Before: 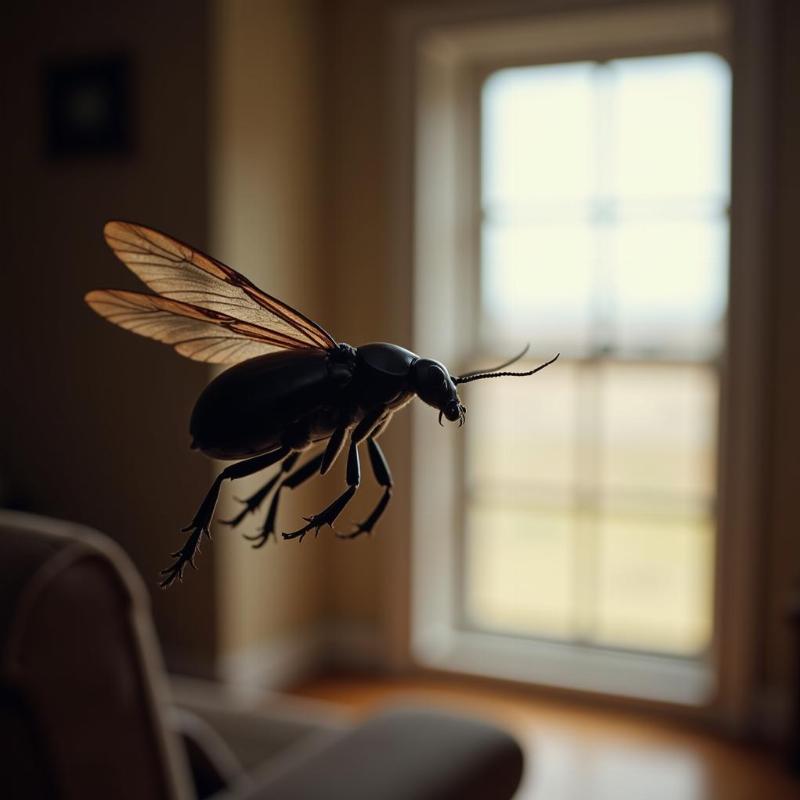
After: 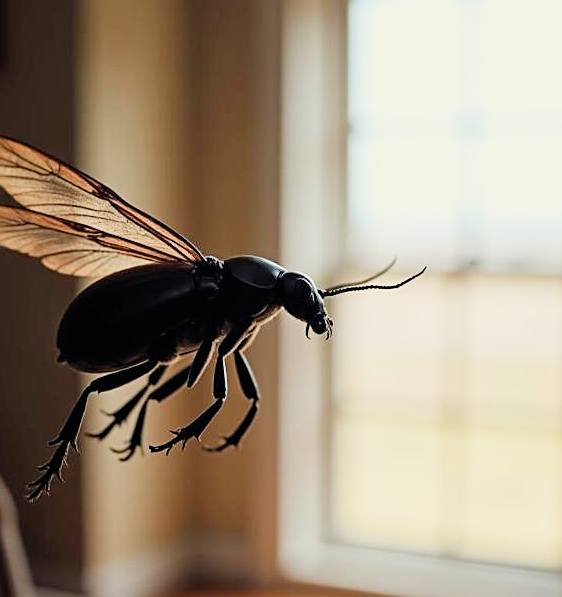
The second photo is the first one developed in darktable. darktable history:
sharpen: radius 1.95
filmic rgb: black relative exposure -7.65 EV, white relative exposure 4.56 EV, hardness 3.61
crop and rotate: left 16.732%, top 10.927%, right 12.908%, bottom 14.433%
exposure: black level correction 0, exposure 1.199 EV, compensate highlight preservation false
